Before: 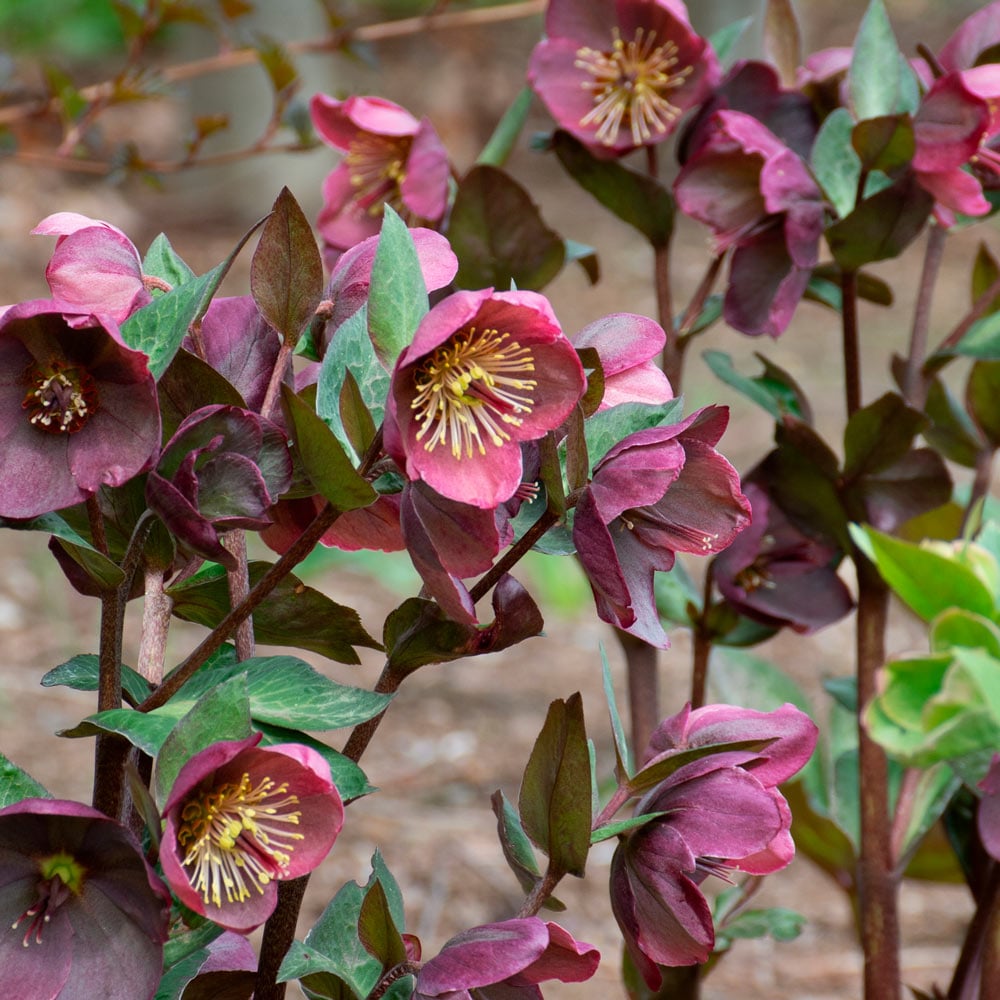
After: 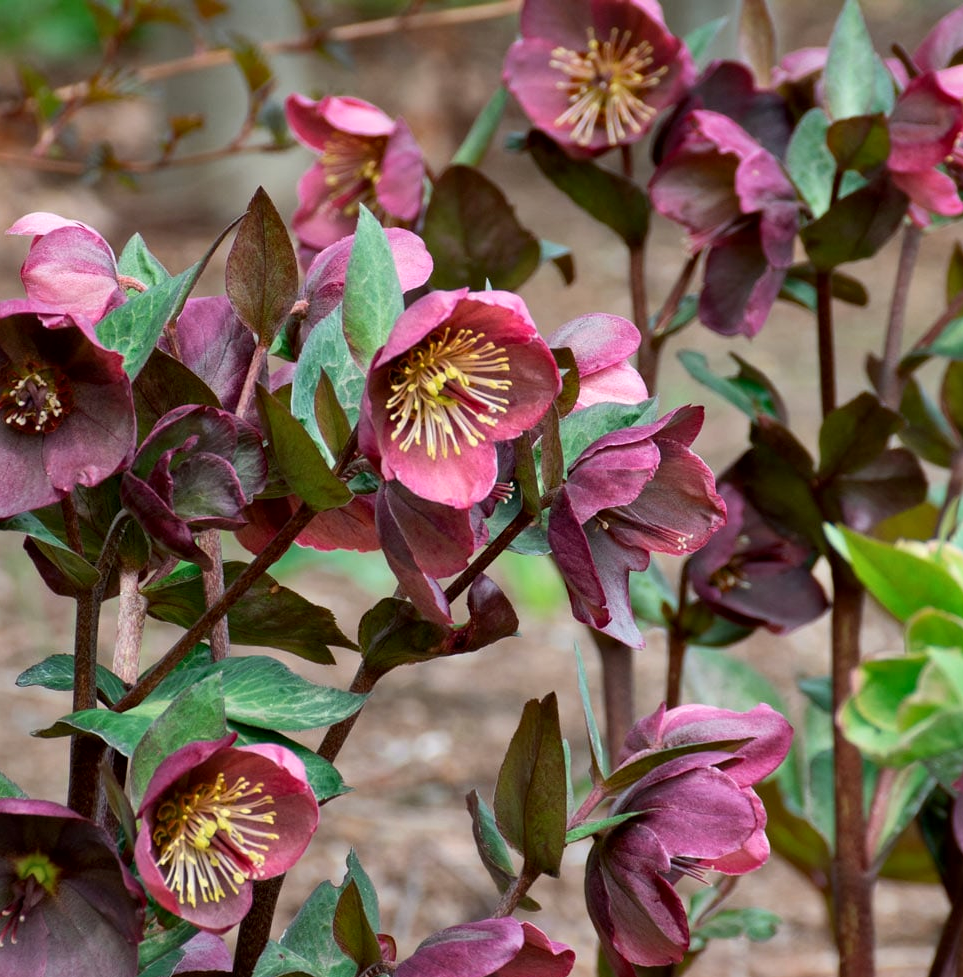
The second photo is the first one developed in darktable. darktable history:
local contrast: mode bilateral grid, contrast 20, coarseness 50, detail 132%, midtone range 0.2
crop and rotate: left 2.536%, right 1.107%, bottom 2.246%
